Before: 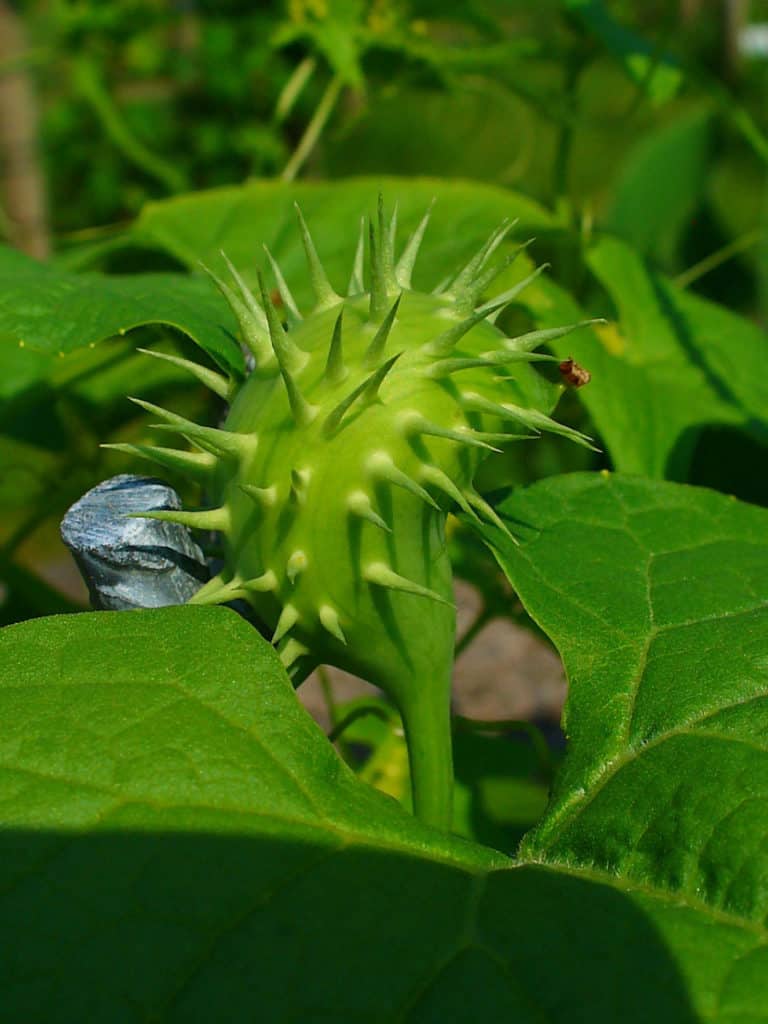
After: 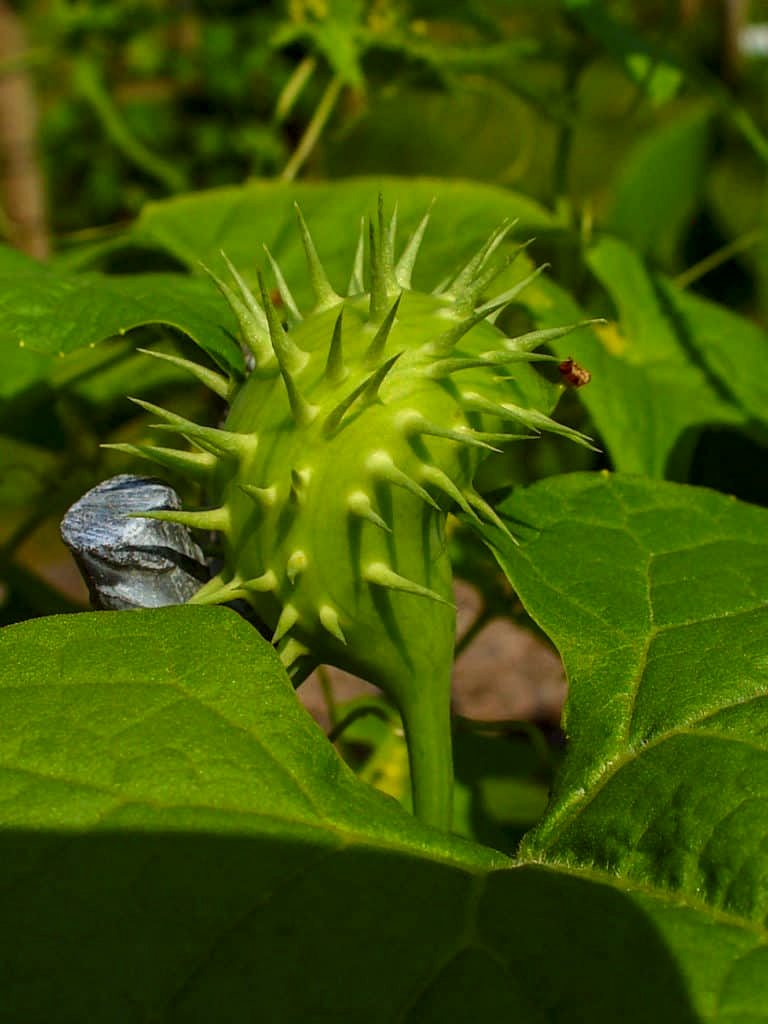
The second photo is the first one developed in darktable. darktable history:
local contrast: highlights 0%, shadows 0%, detail 133%
exposure: compensate highlight preservation false
bloom: size 9%, threshold 100%, strength 7%
rgb levels: mode RGB, independent channels, levels [[0, 0.5, 1], [0, 0.521, 1], [0, 0.536, 1]]
